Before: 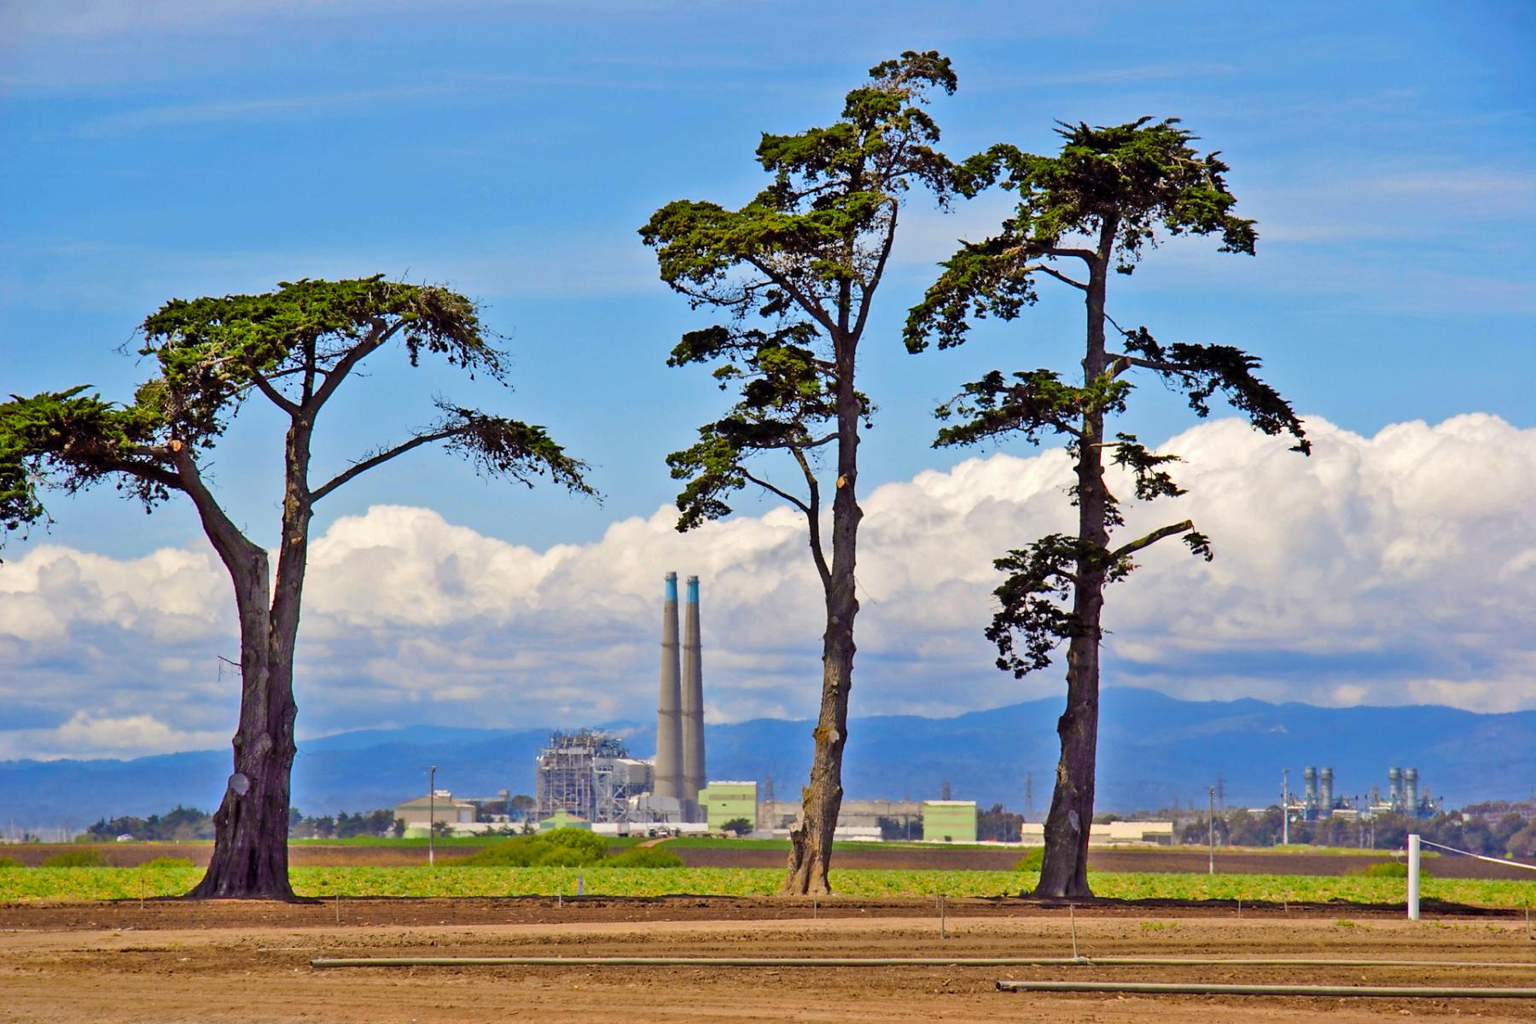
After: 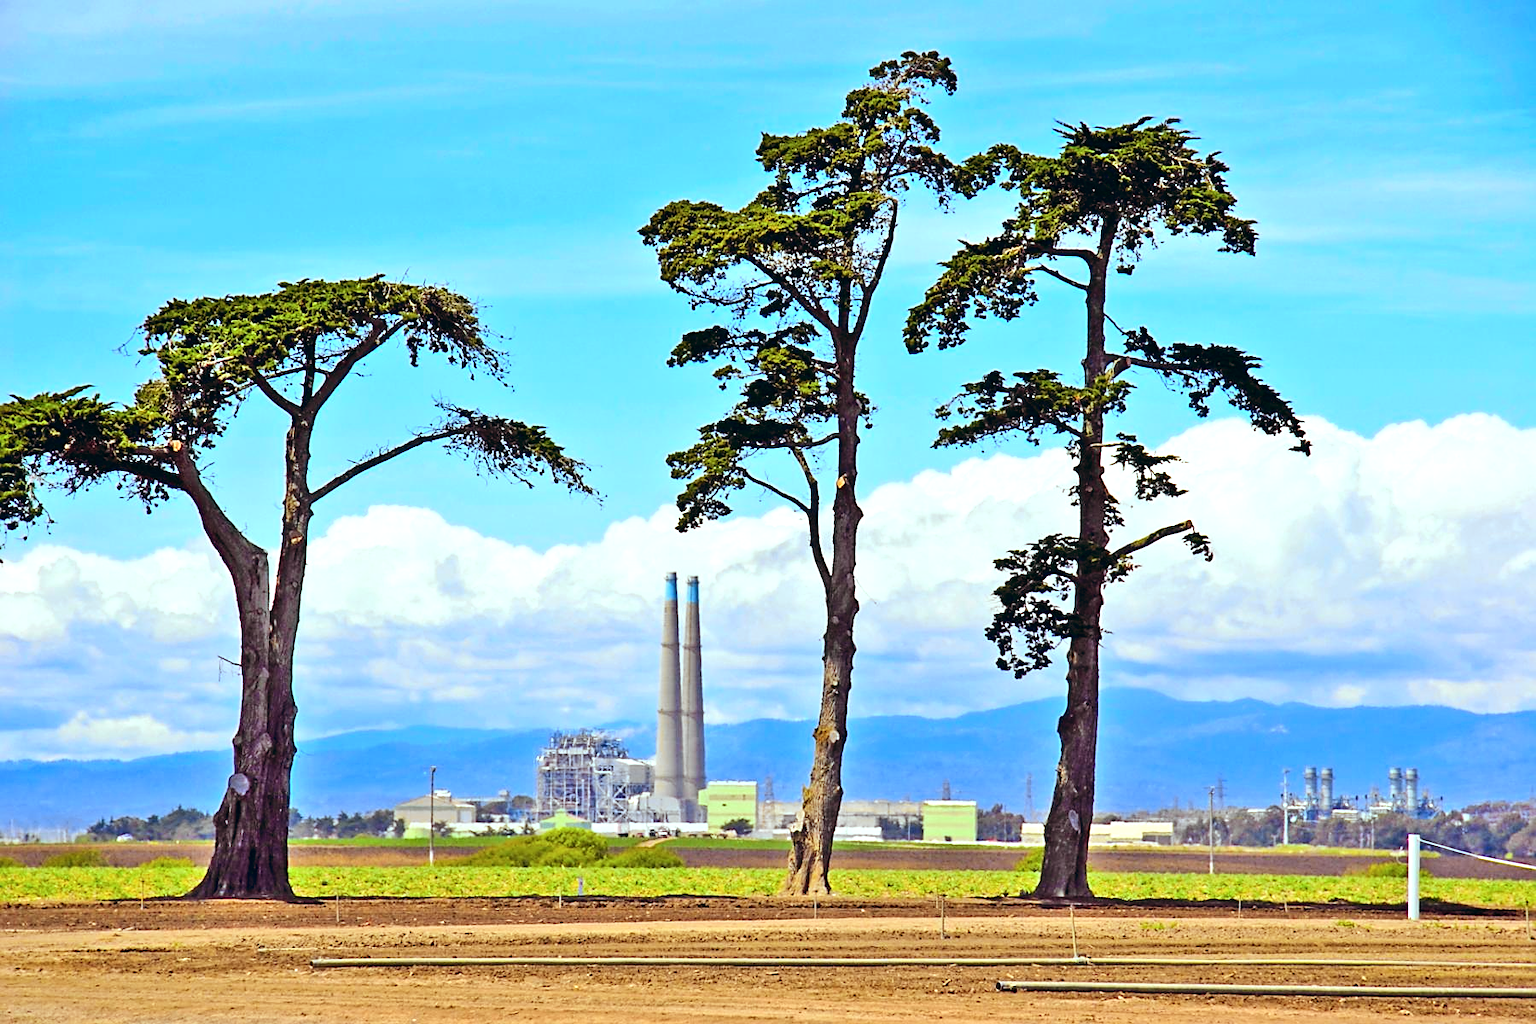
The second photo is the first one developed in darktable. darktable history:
sharpen: on, module defaults
contrast brightness saturation: contrast 0.03, brightness -0.04
exposure: exposure 0.722 EV, compensate highlight preservation false
tone curve: curves: ch0 [(0, 0) (0.037, 0.025) (0.131, 0.093) (0.275, 0.256) (0.476, 0.517) (0.607, 0.667) (0.691, 0.745) (0.789, 0.836) (0.911, 0.925) (0.997, 0.995)]; ch1 [(0, 0) (0.301, 0.3) (0.444, 0.45) (0.493, 0.495) (0.507, 0.503) (0.534, 0.533) (0.582, 0.58) (0.658, 0.693) (0.746, 0.77) (1, 1)]; ch2 [(0, 0) (0.246, 0.233) (0.36, 0.352) (0.415, 0.418) (0.476, 0.492) (0.502, 0.504) (0.525, 0.518) (0.539, 0.544) (0.586, 0.602) (0.634, 0.651) (0.706, 0.727) (0.853, 0.852) (1, 0.951)], color space Lab, independent channels, preserve colors none
color balance: lift [1.003, 0.993, 1.001, 1.007], gamma [1.018, 1.072, 0.959, 0.928], gain [0.974, 0.873, 1.031, 1.127]
